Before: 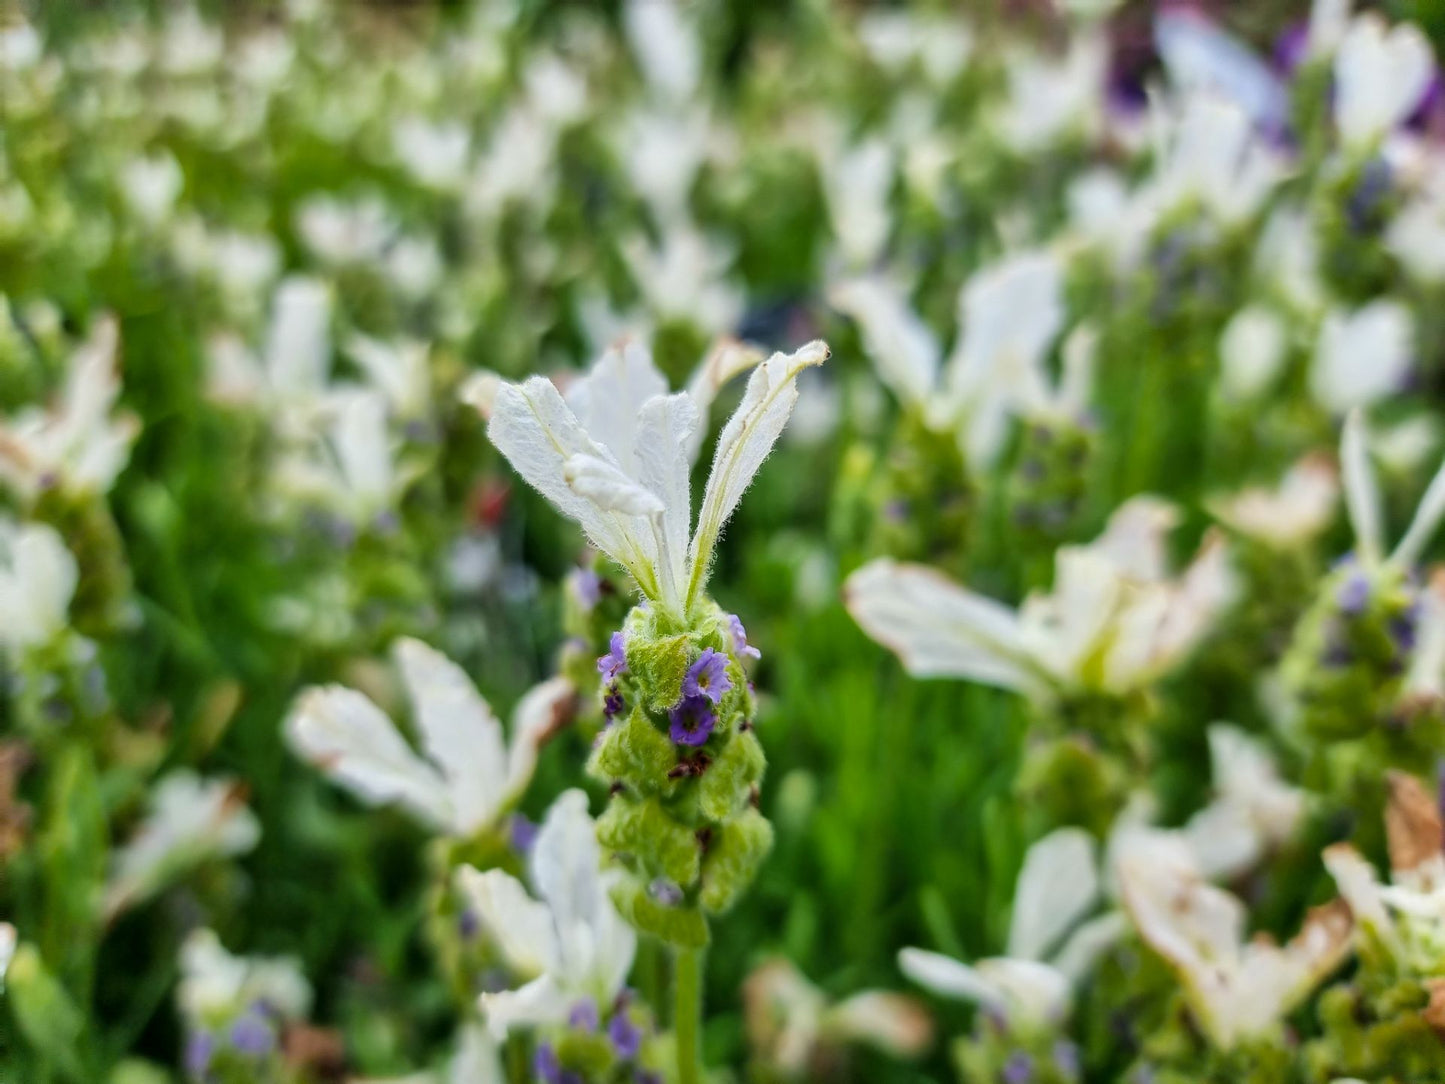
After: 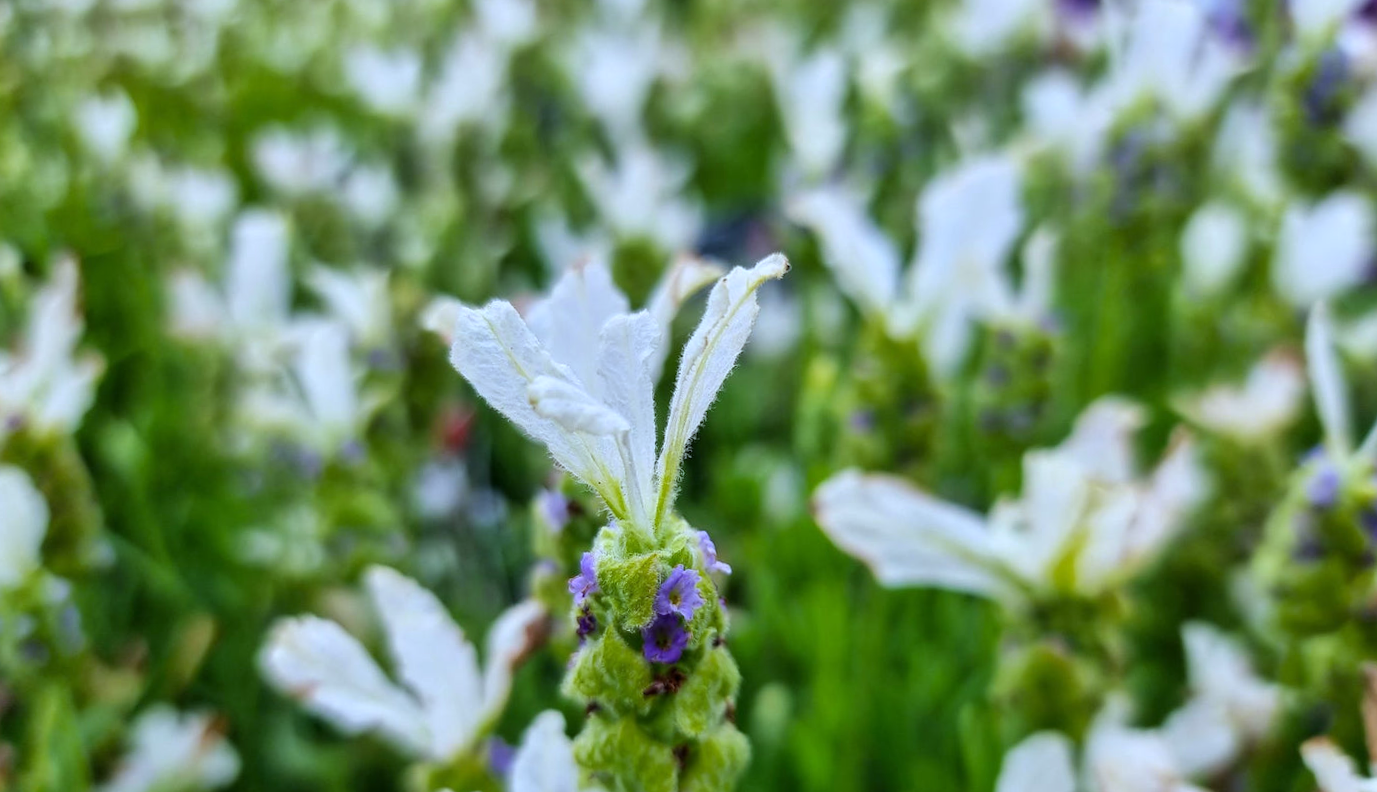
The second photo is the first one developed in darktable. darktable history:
crop: top 5.667%, bottom 17.637%
rotate and perspective: rotation -2.12°, lens shift (vertical) 0.009, lens shift (horizontal) -0.008, automatic cropping original format, crop left 0.036, crop right 0.964, crop top 0.05, crop bottom 0.959
white balance: red 0.926, green 1.003, blue 1.133
tone equalizer: -8 EV -0.55 EV
